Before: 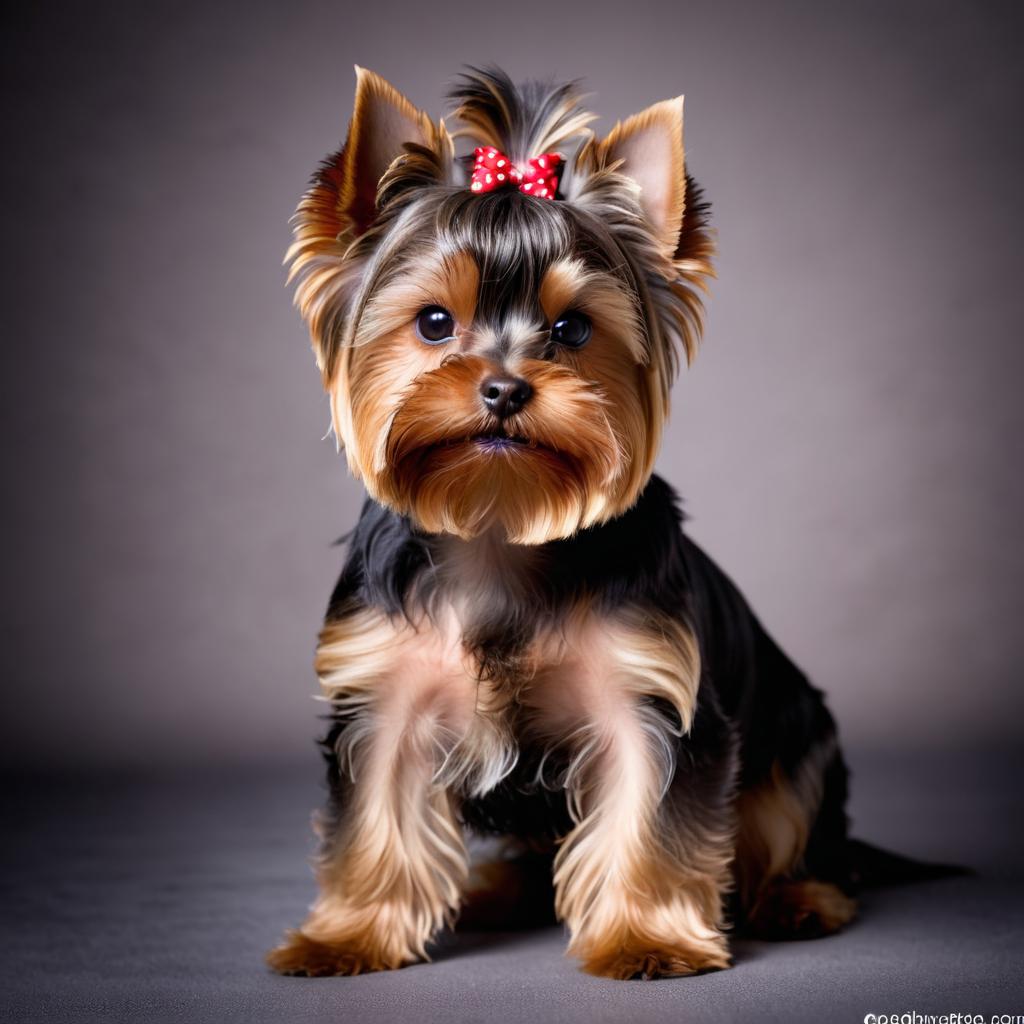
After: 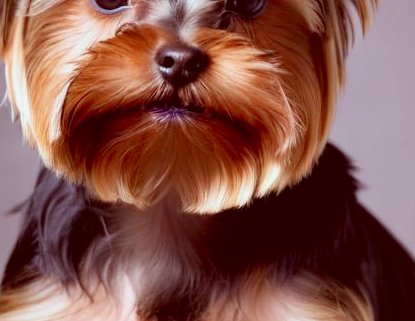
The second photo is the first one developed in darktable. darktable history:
color correction: highlights a* -7.05, highlights b* -0.178, shadows a* 20.07, shadows b* 11.7
crop: left 31.805%, top 32.422%, right 27.65%, bottom 36.173%
color calibration: illuminant as shot in camera, x 0.358, y 0.373, temperature 4628.91 K
